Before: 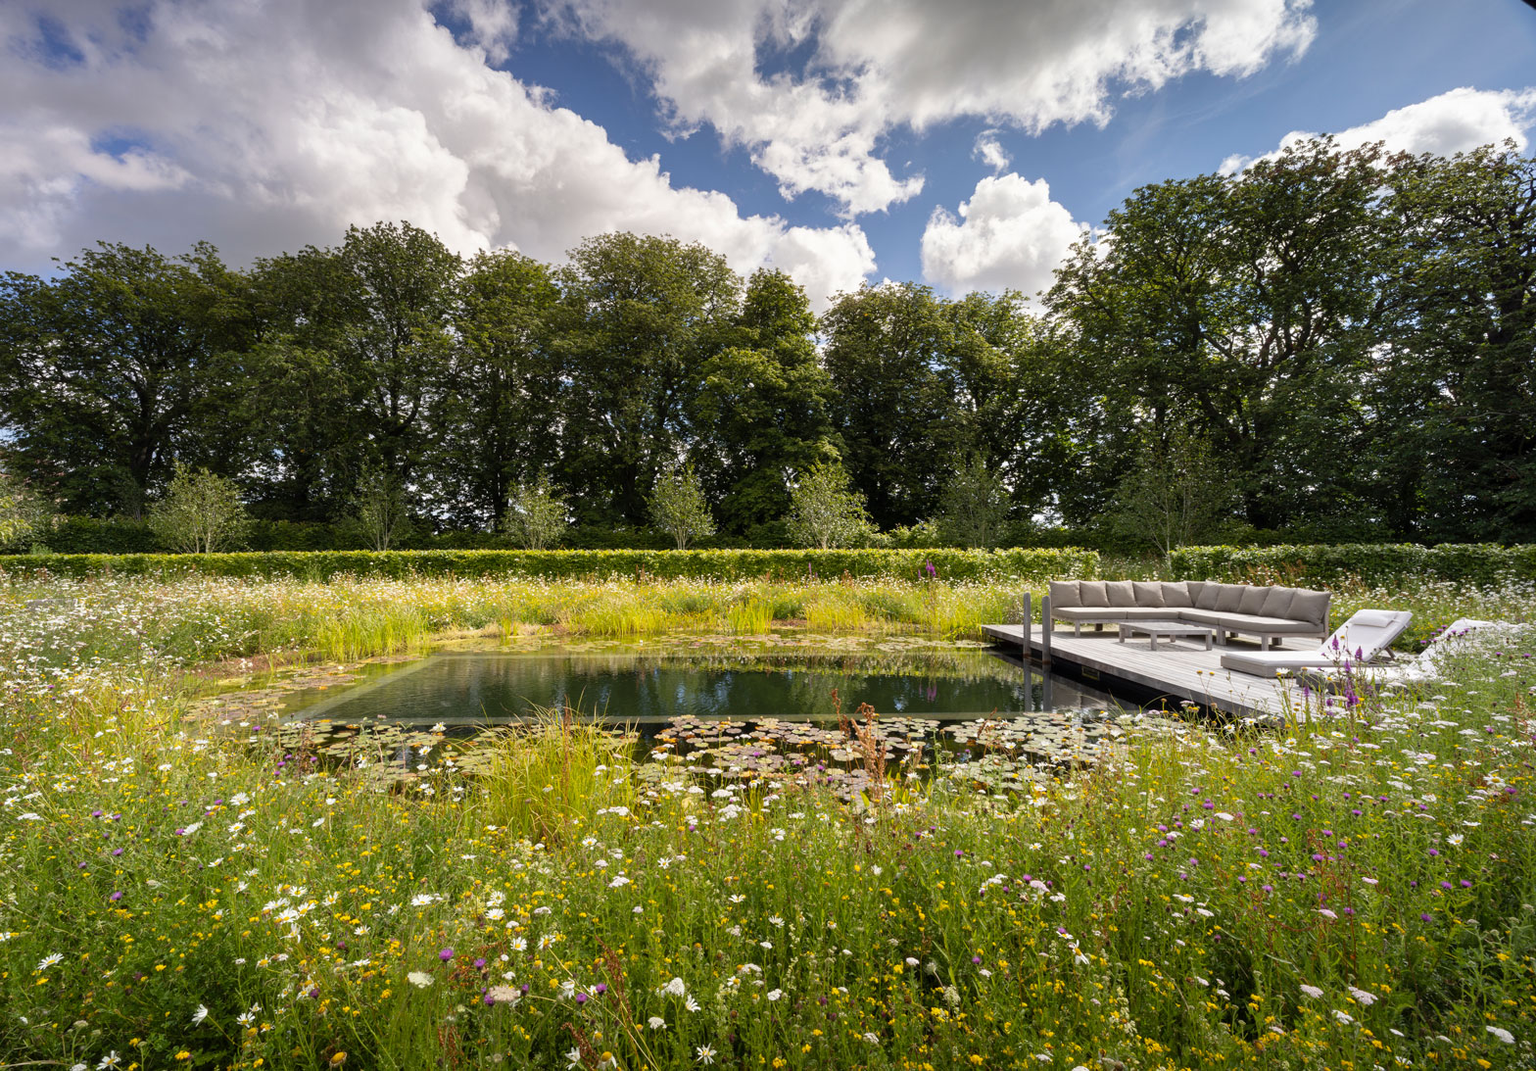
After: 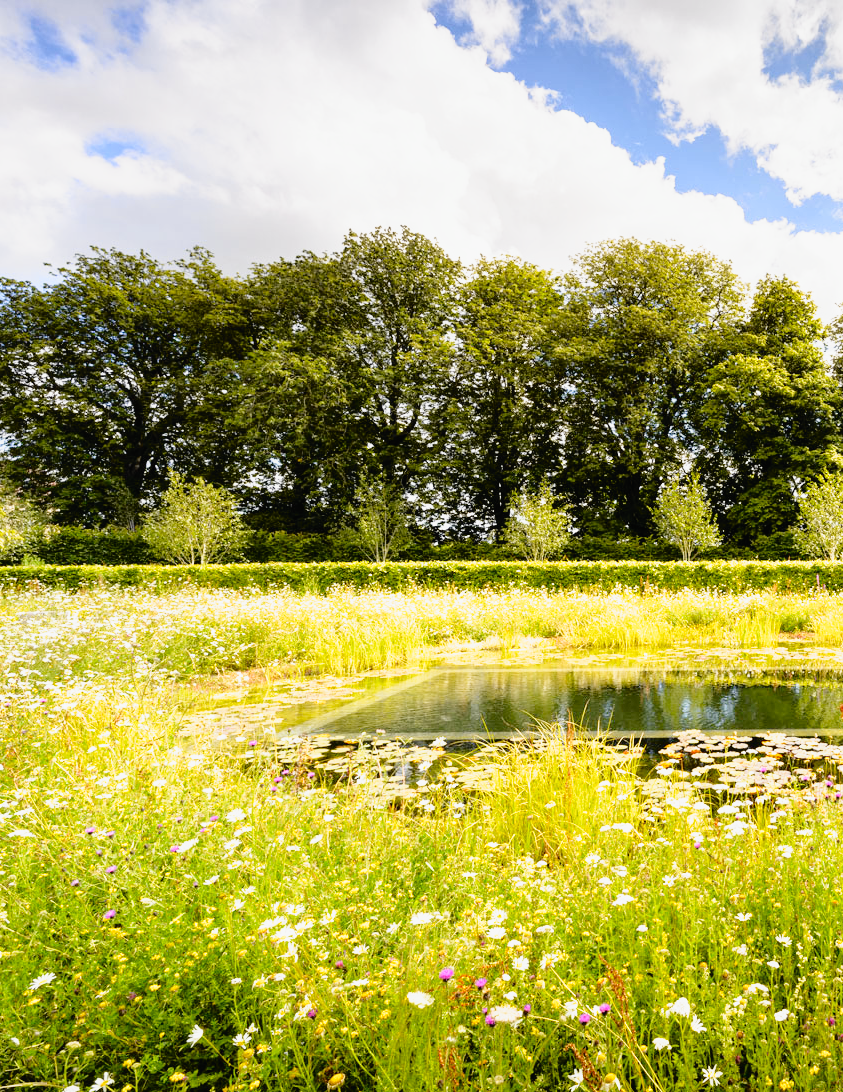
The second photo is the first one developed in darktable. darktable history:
filmic rgb: middle gray luminance 9.23%, black relative exposure -10.55 EV, white relative exposure 3.45 EV, threshold 6 EV, target black luminance 0%, hardness 5.98, latitude 59.69%, contrast 1.087, highlights saturation mix 5%, shadows ↔ highlights balance 29.23%, add noise in highlights 0, preserve chrominance no, color science v3 (2019), use custom middle-gray values true, iterations of high-quality reconstruction 0, contrast in highlights soft, enable highlight reconstruction true
crop: left 0.587%, right 45.588%, bottom 0.086%
contrast brightness saturation: contrast 0.03, brightness 0.06, saturation 0.13
tone curve: curves: ch0 [(0, 0.013) (0.129, 0.1) (0.327, 0.382) (0.489, 0.573) (0.66, 0.748) (0.858, 0.926) (1, 0.977)]; ch1 [(0, 0) (0.353, 0.344) (0.45, 0.46) (0.498, 0.498) (0.521, 0.512) (0.563, 0.559) (0.592, 0.585) (0.647, 0.68) (1, 1)]; ch2 [(0, 0) (0.333, 0.346) (0.375, 0.375) (0.427, 0.44) (0.476, 0.492) (0.511, 0.508) (0.528, 0.533) (0.579, 0.61) (0.612, 0.644) (0.66, 0.715) (1, 1)], color space Lab, independent channels, preserve colors none
